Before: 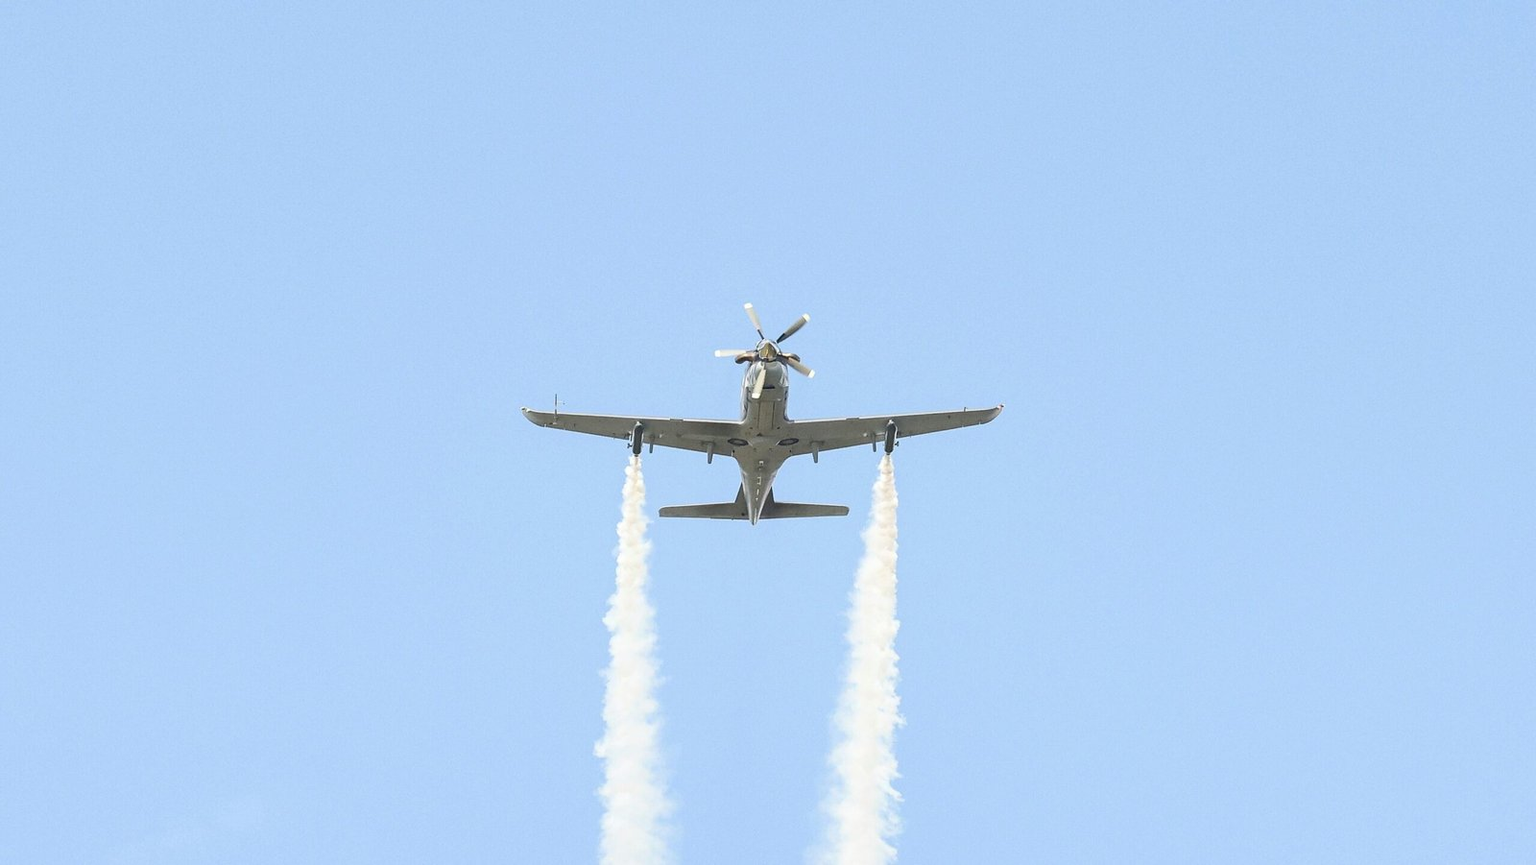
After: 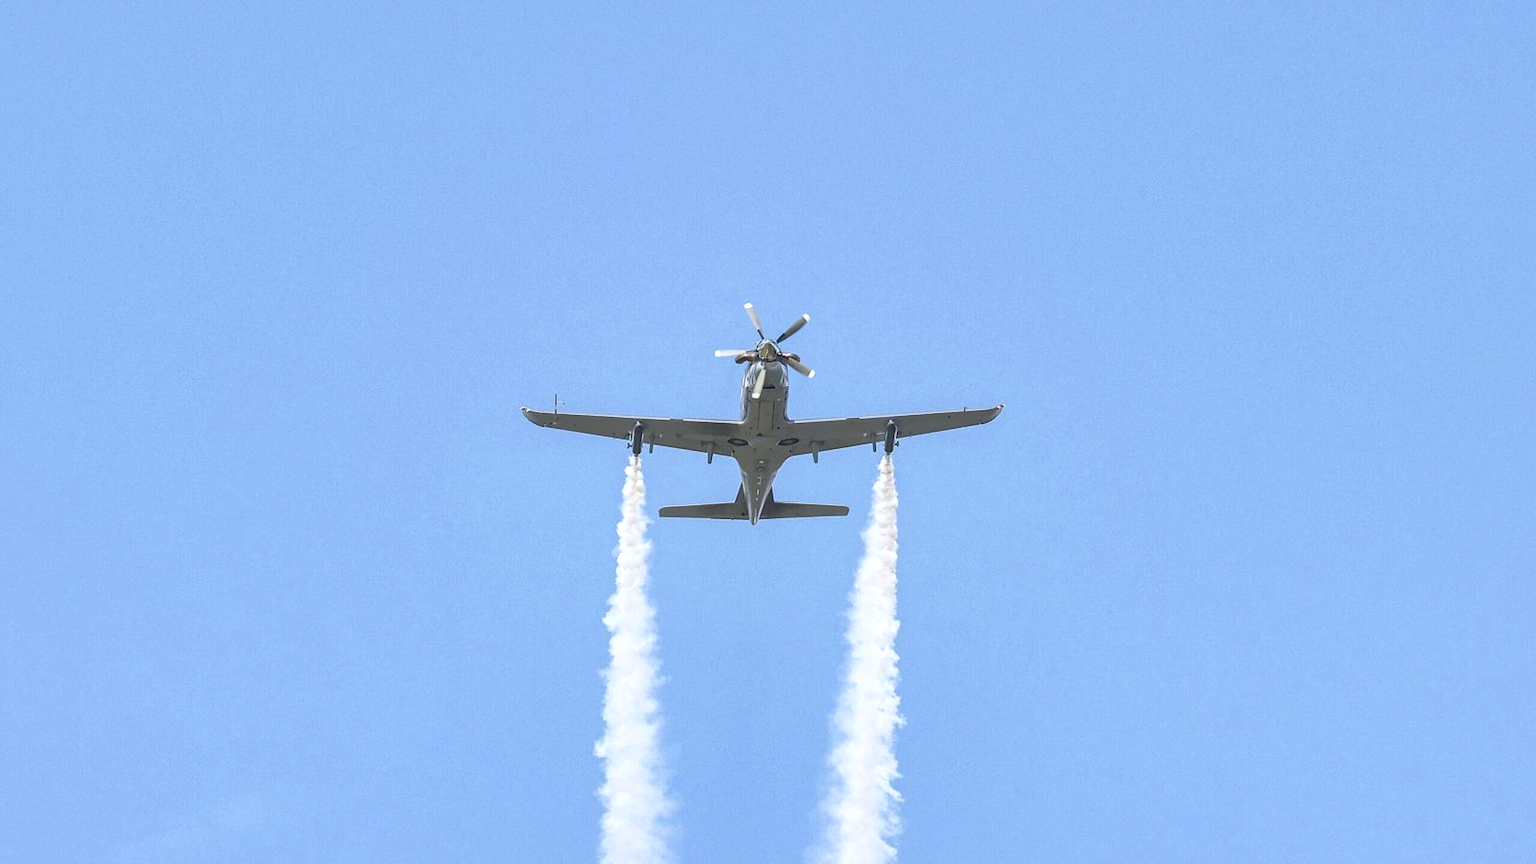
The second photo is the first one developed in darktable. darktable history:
shadows and highlights: on, module defaults
local contrast: on, module defaults
color calibration: illuminant as shot in camera, x 0.358, y 0.373, temperature 4628.91 K
